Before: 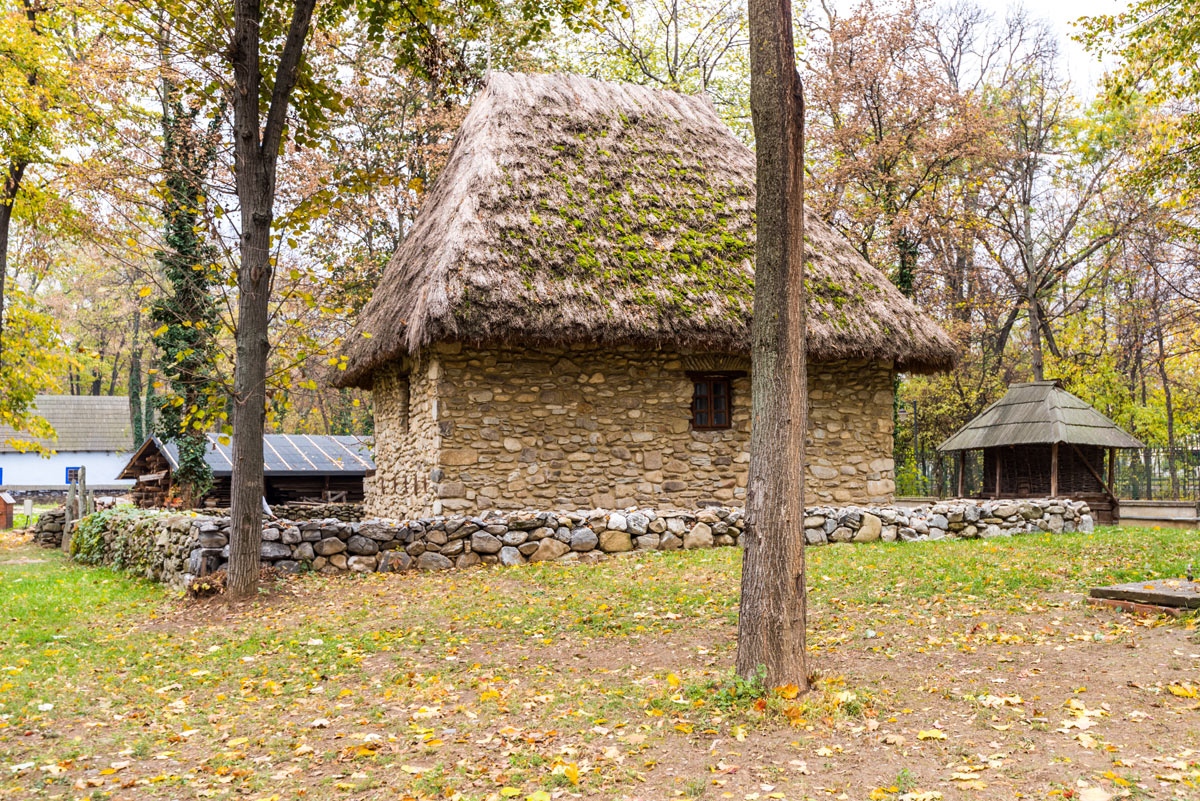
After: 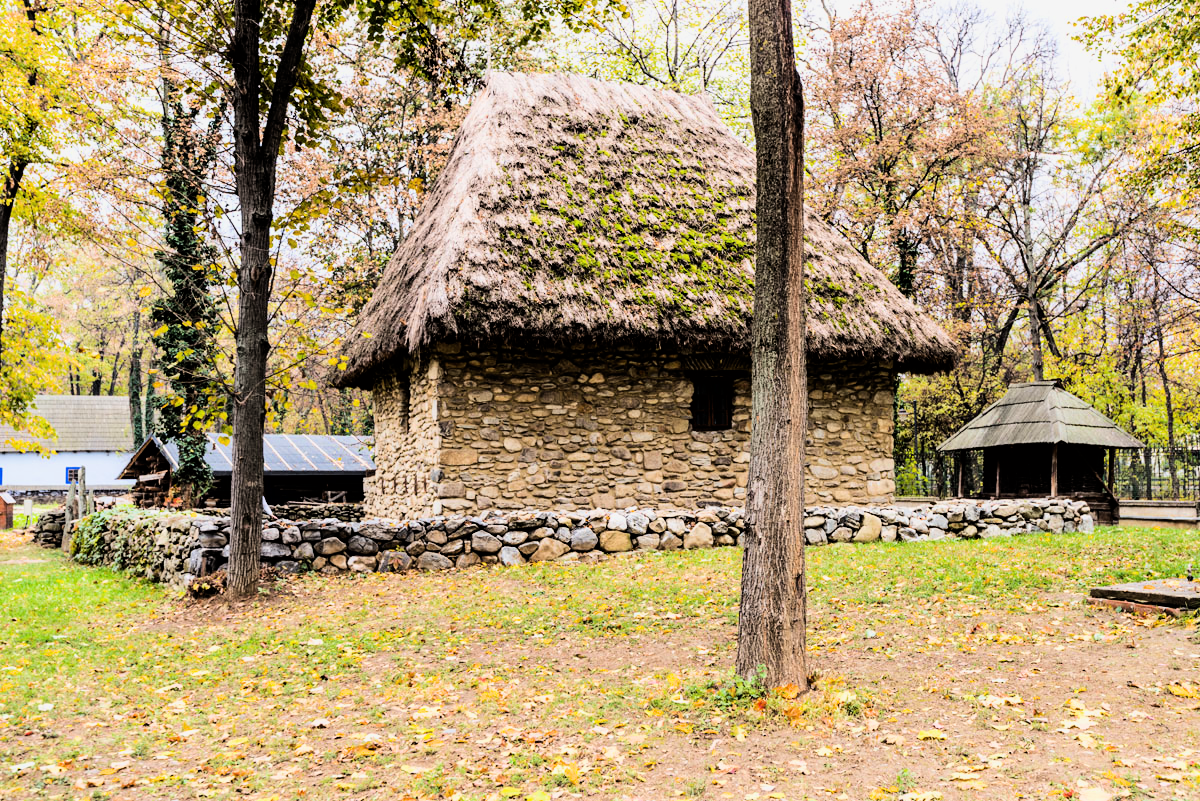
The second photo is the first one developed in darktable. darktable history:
tone equalizer: -8 EV -0.738 EV, -7 EV -0.681 EV, -6 EV -0.58 EV, -5 EV -0.421 EV, -3 EV 0.391 EV, -2 EV 0.6 EV, -1 EV 0.677 EV, +0 EV 0.726 EV, edges refinement/feathering 500, mask exposure compensation -1.57 EV, preserve details no
filmic rgb: black relative exposure -5.11 EV, white relative exposure 3.96 EV, hardness 2.9, contrast 1.202, color science v6 (2022), iterations of high-quality reconstruction 0
